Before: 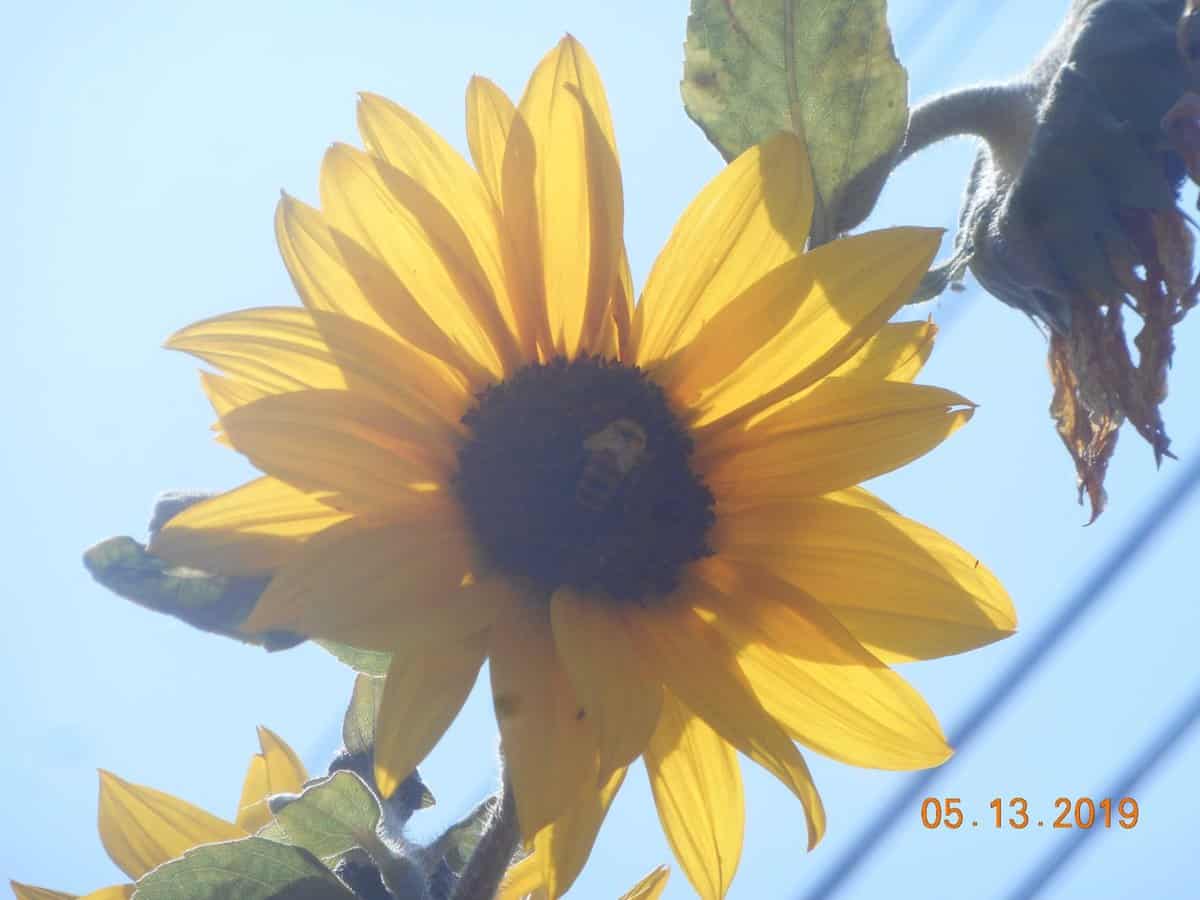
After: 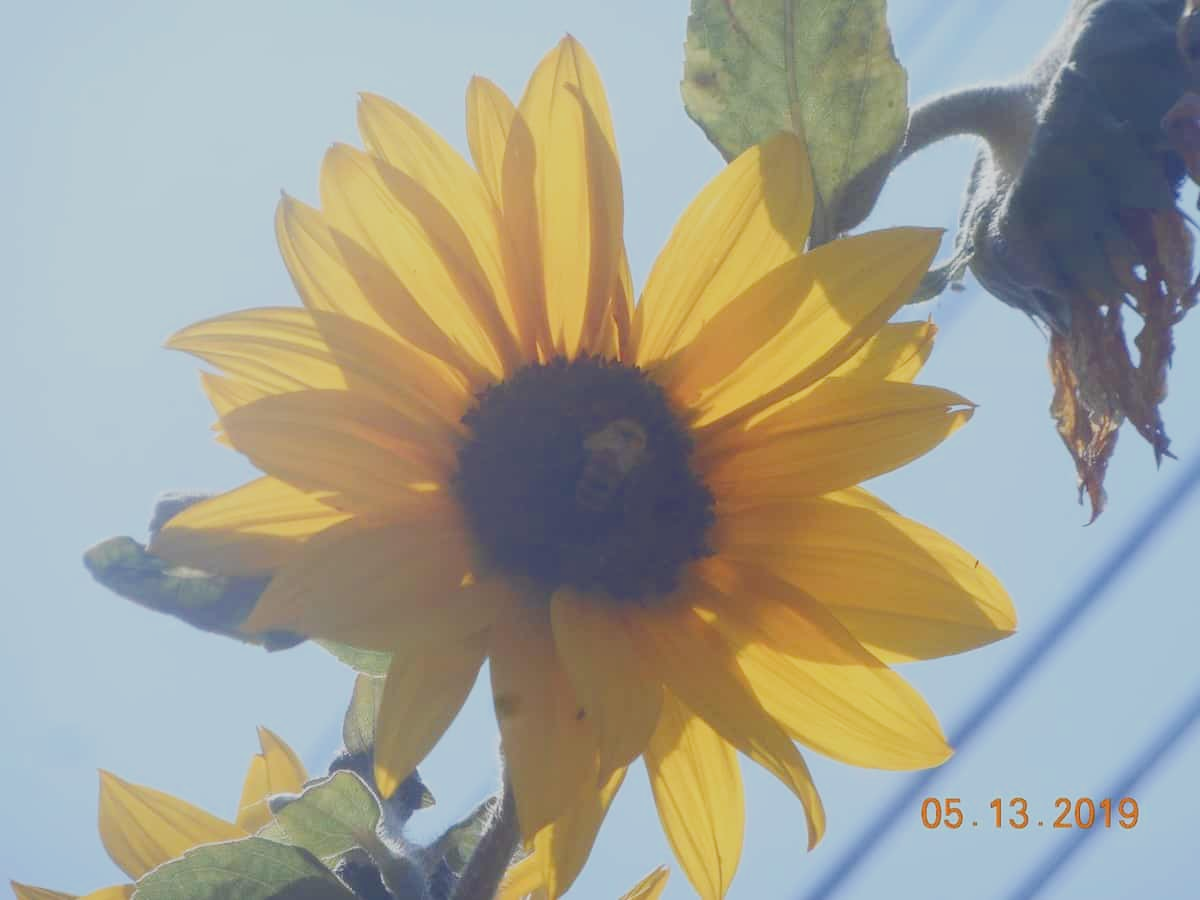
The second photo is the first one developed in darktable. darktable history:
filmic rgb: black relative exposure -7.65 EV, white relative exposure 4.56 EV, hardness 3.61
rgb curve: curves: ch0 [(0, 0) (0.072, 0.166) (0.217, 0.293) (0.414, 0.42) (1, 1)], compensate middle gray true, preserve colors basic power
